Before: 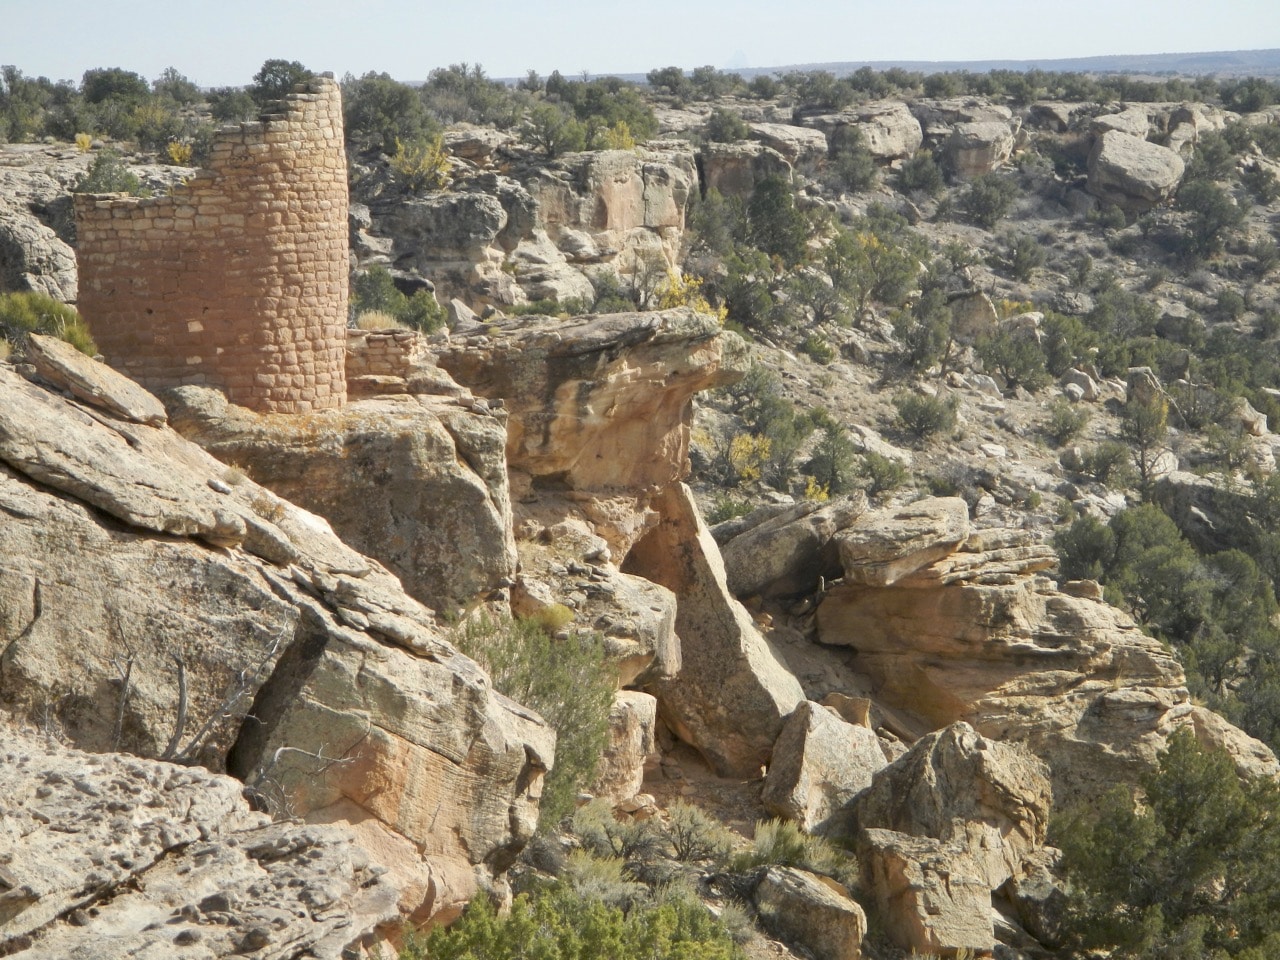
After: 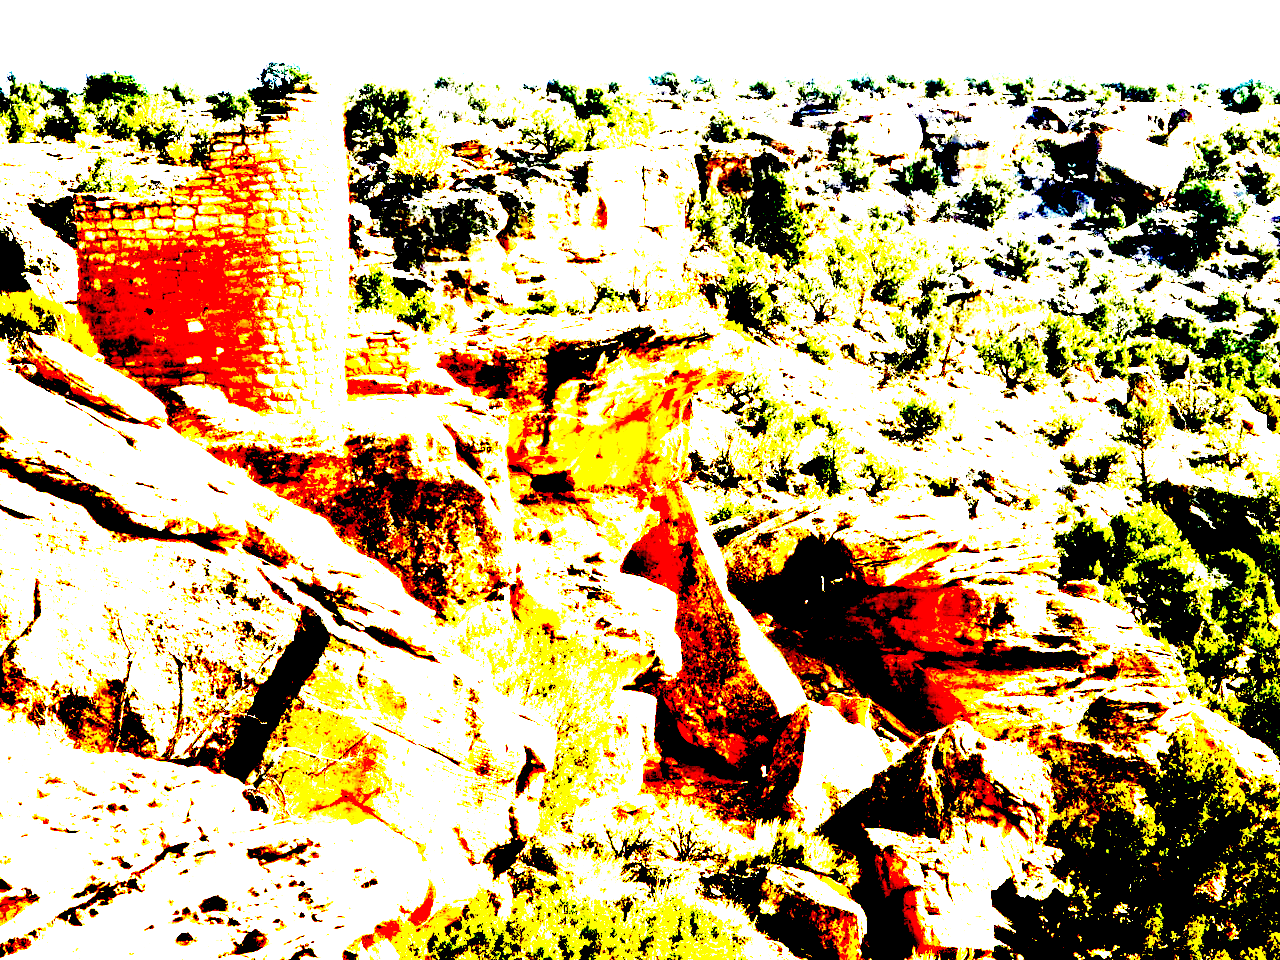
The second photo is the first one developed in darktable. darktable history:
exposure: black level correction 0.099, exposure 2.984 EV, compensate exposure bias true, compensate highlight preservation false
